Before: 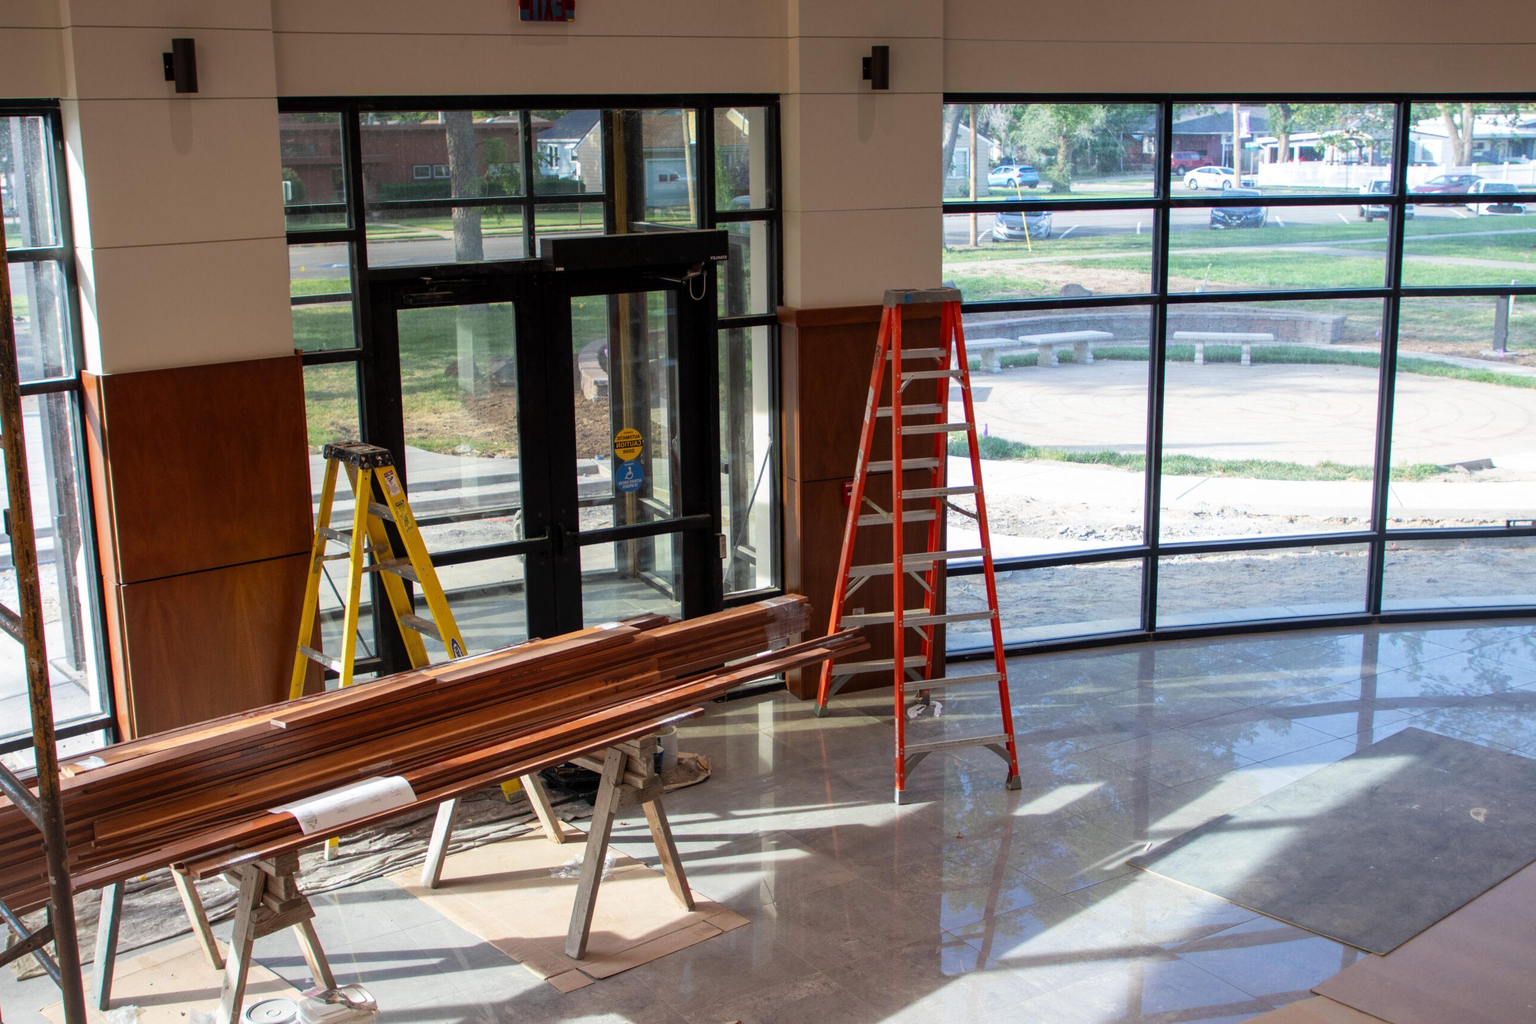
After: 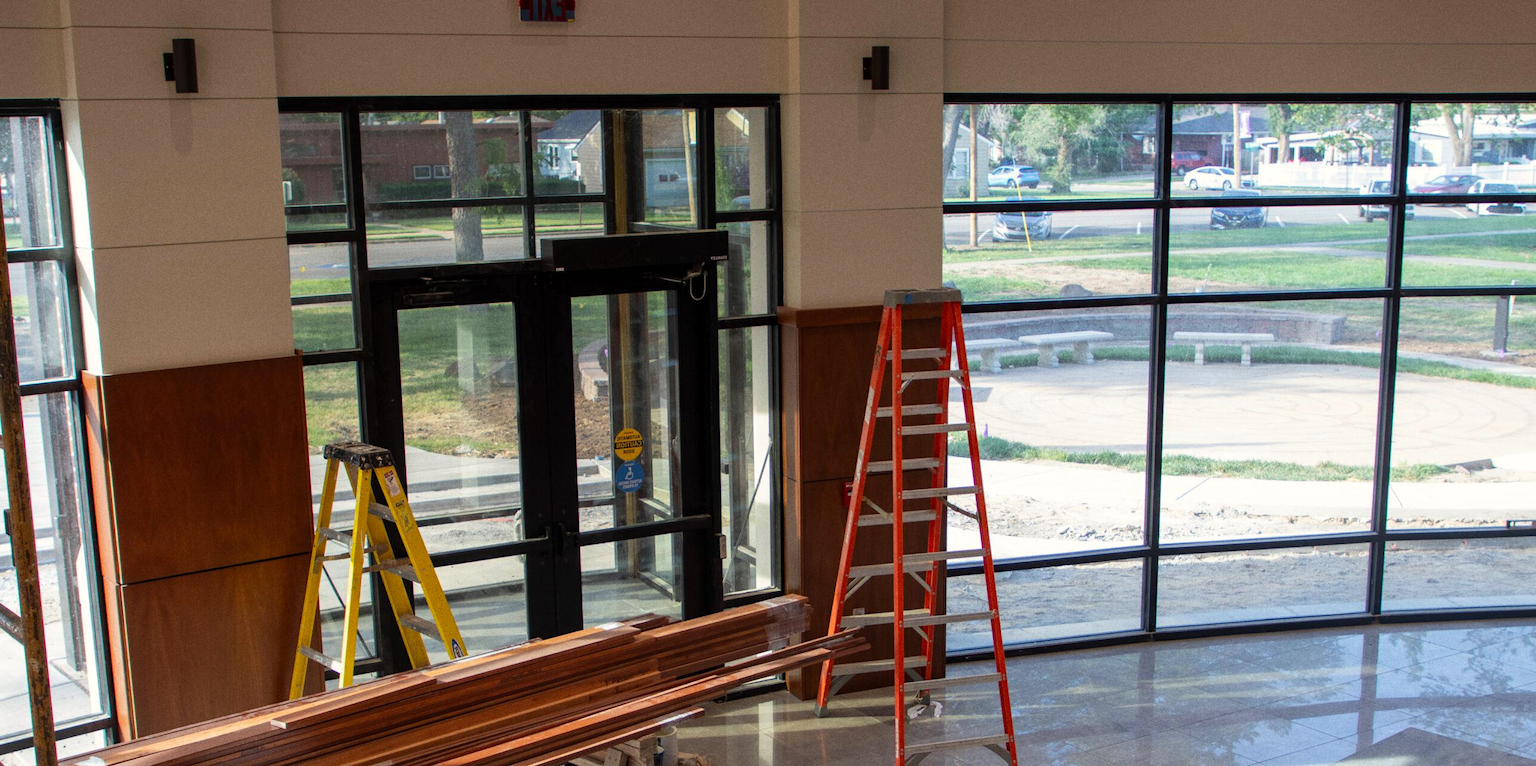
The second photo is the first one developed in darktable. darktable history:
crop: bottom 24.967%
color correction: highlights b* 3
grain: on, module defaults
